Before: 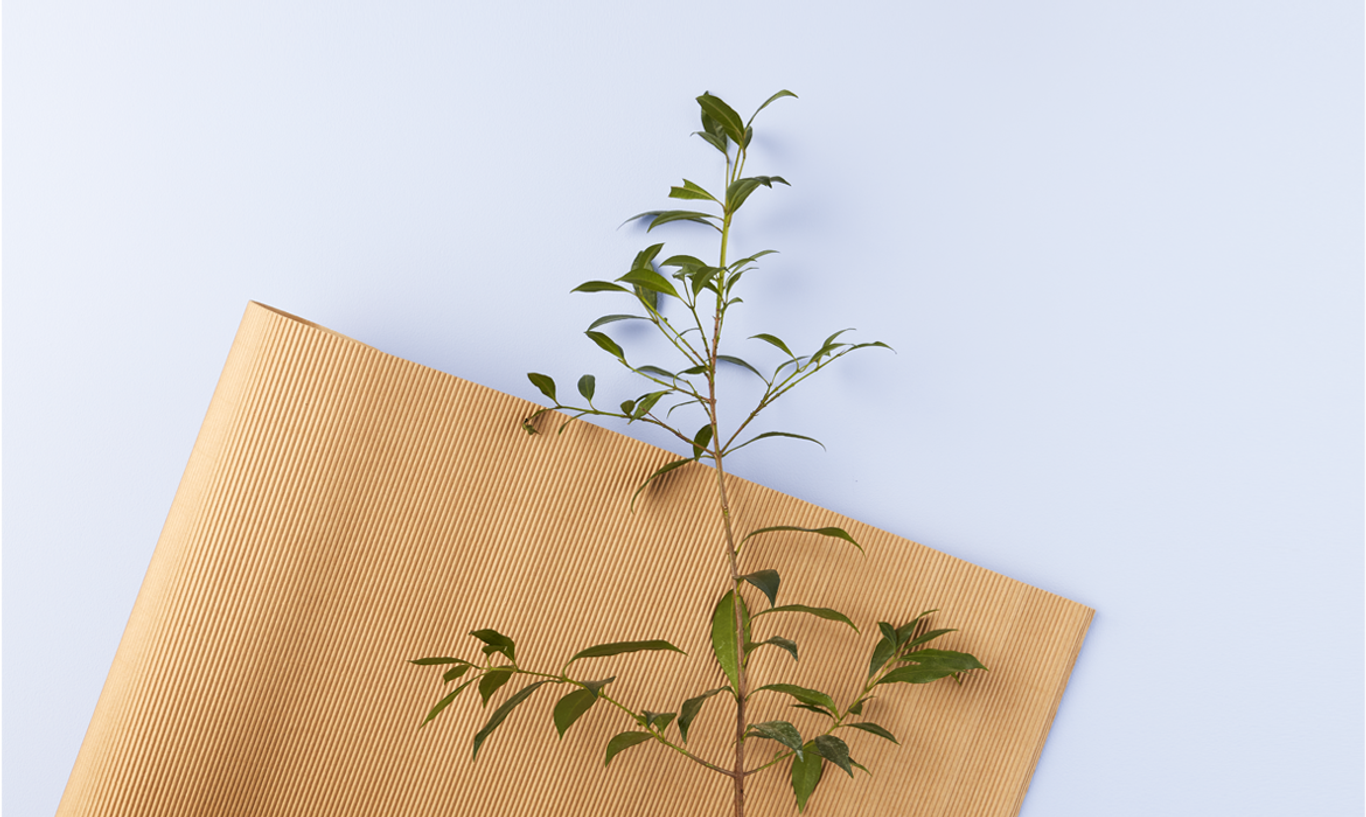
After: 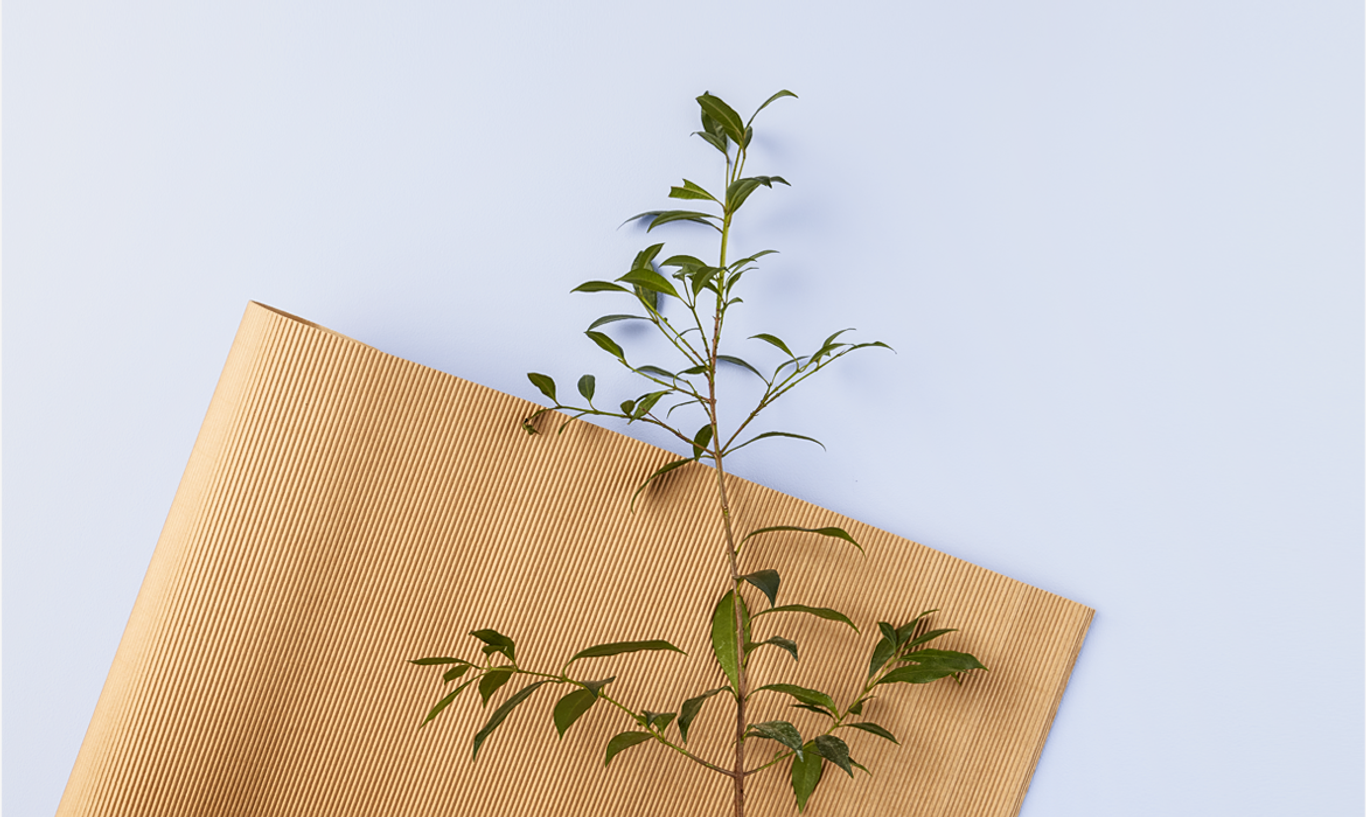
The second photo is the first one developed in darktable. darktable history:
local contrast: detail 130%
tone curve: curves: ch0 [(0.013, 0) (0.061, 0.068) (0.239, 0.256) (0.502, 0.505) (0.683, 0.676) (0.761, 0.773) (0.858, 0.858) (0.987, 0.945)]; ch1 [(0, 0) (0.172, 0.123) (0.304, 0.267) (0.414, 0.395) (0.472, 0.473) (0.502, 0.508) (0.521, 0.528) (0.583, 0.595) (0.654, 0.673) (0.728, 0.761) (1, 1)]; ch2 [(0, 0) (0.411, 0.424) (0.485, 0.476) (0.502, 0.502) (0.553, 0.557) (0.57, 0.576) (1, 1)], color space Lab, linked channels, preserve colors none
sharpen: amount 0.212
